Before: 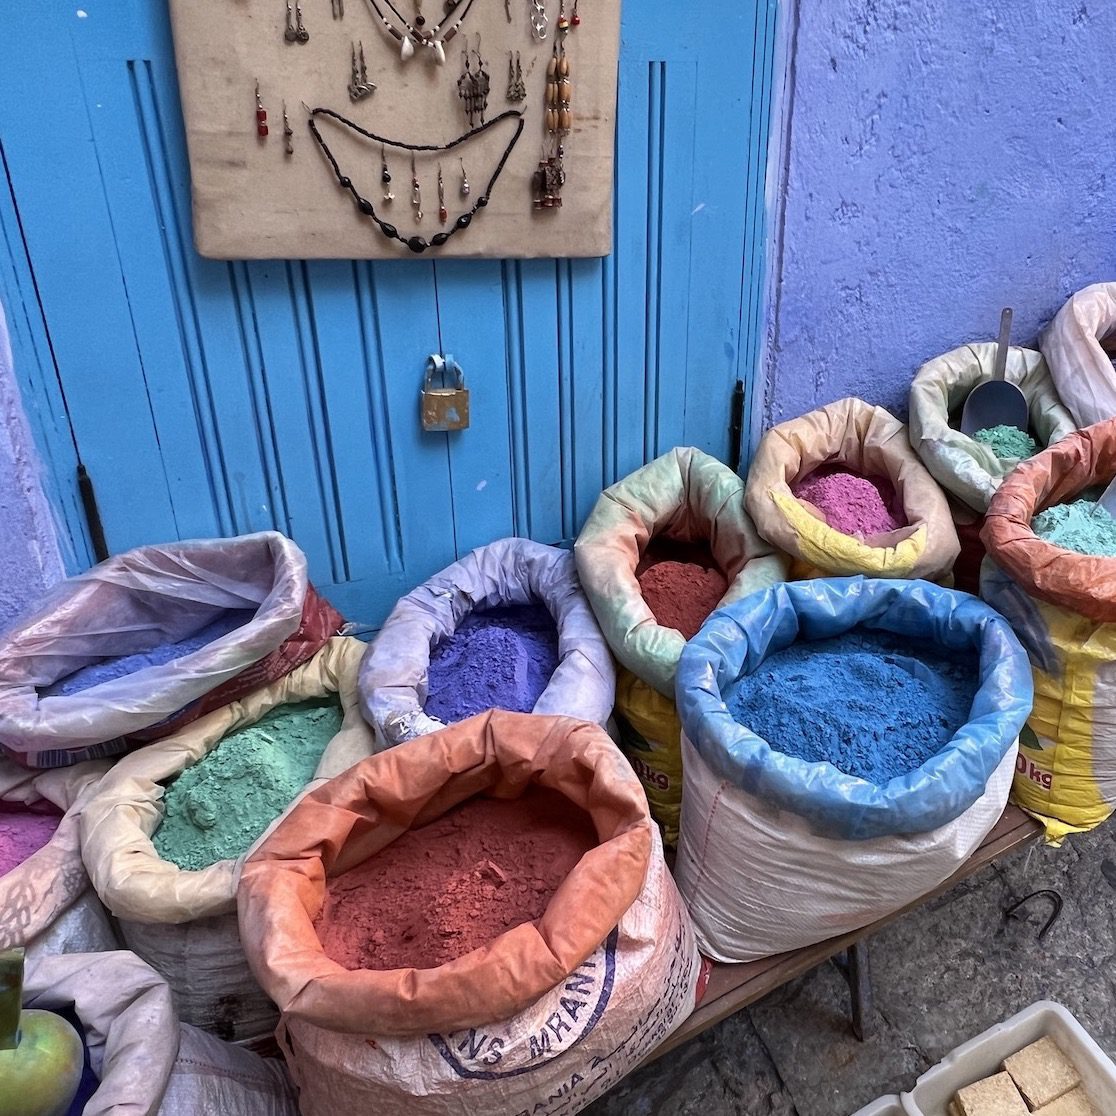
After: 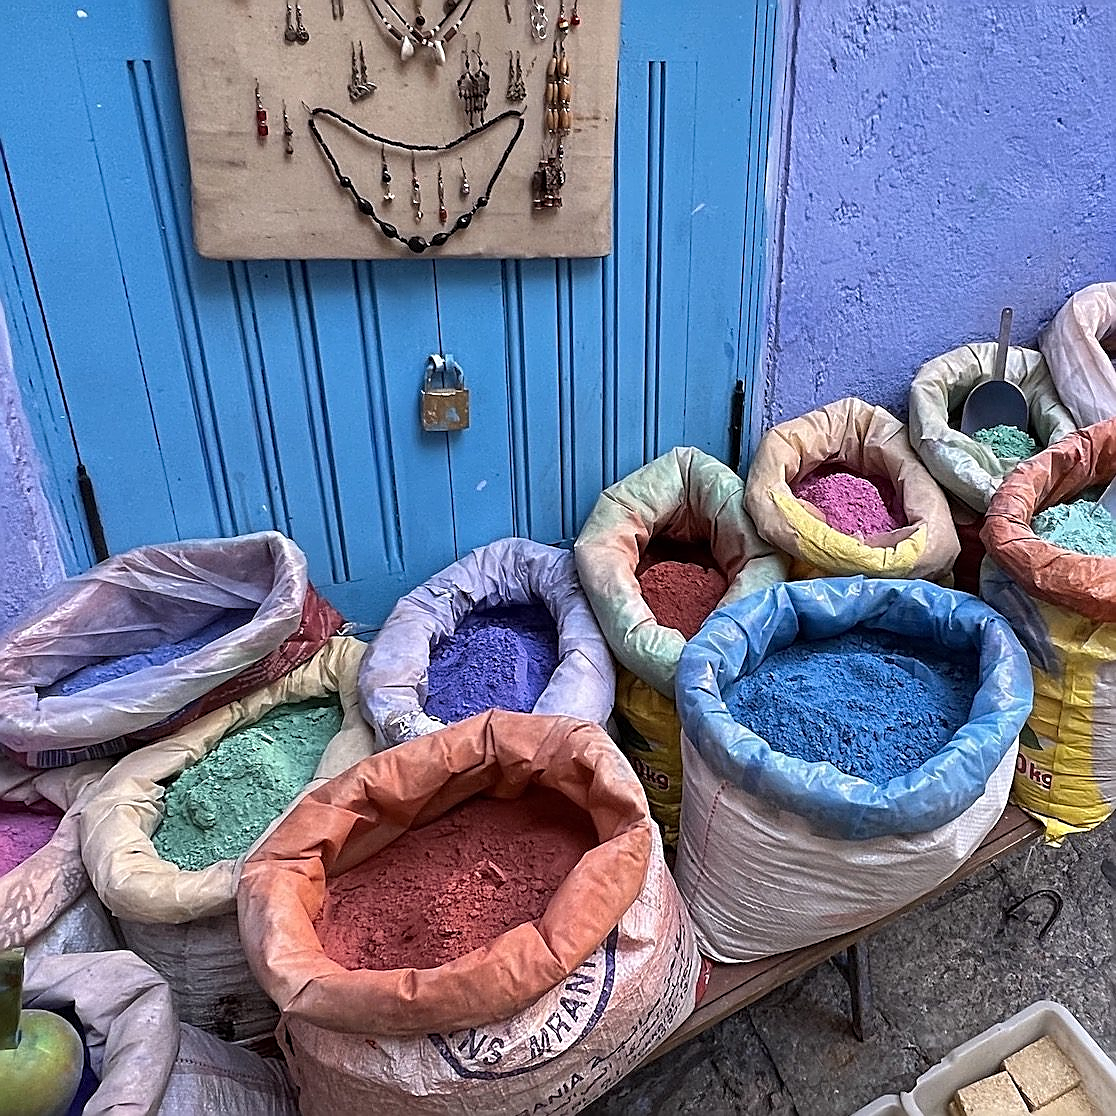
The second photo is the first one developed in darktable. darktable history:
sharpen: radius 1.659, amount 1.28
